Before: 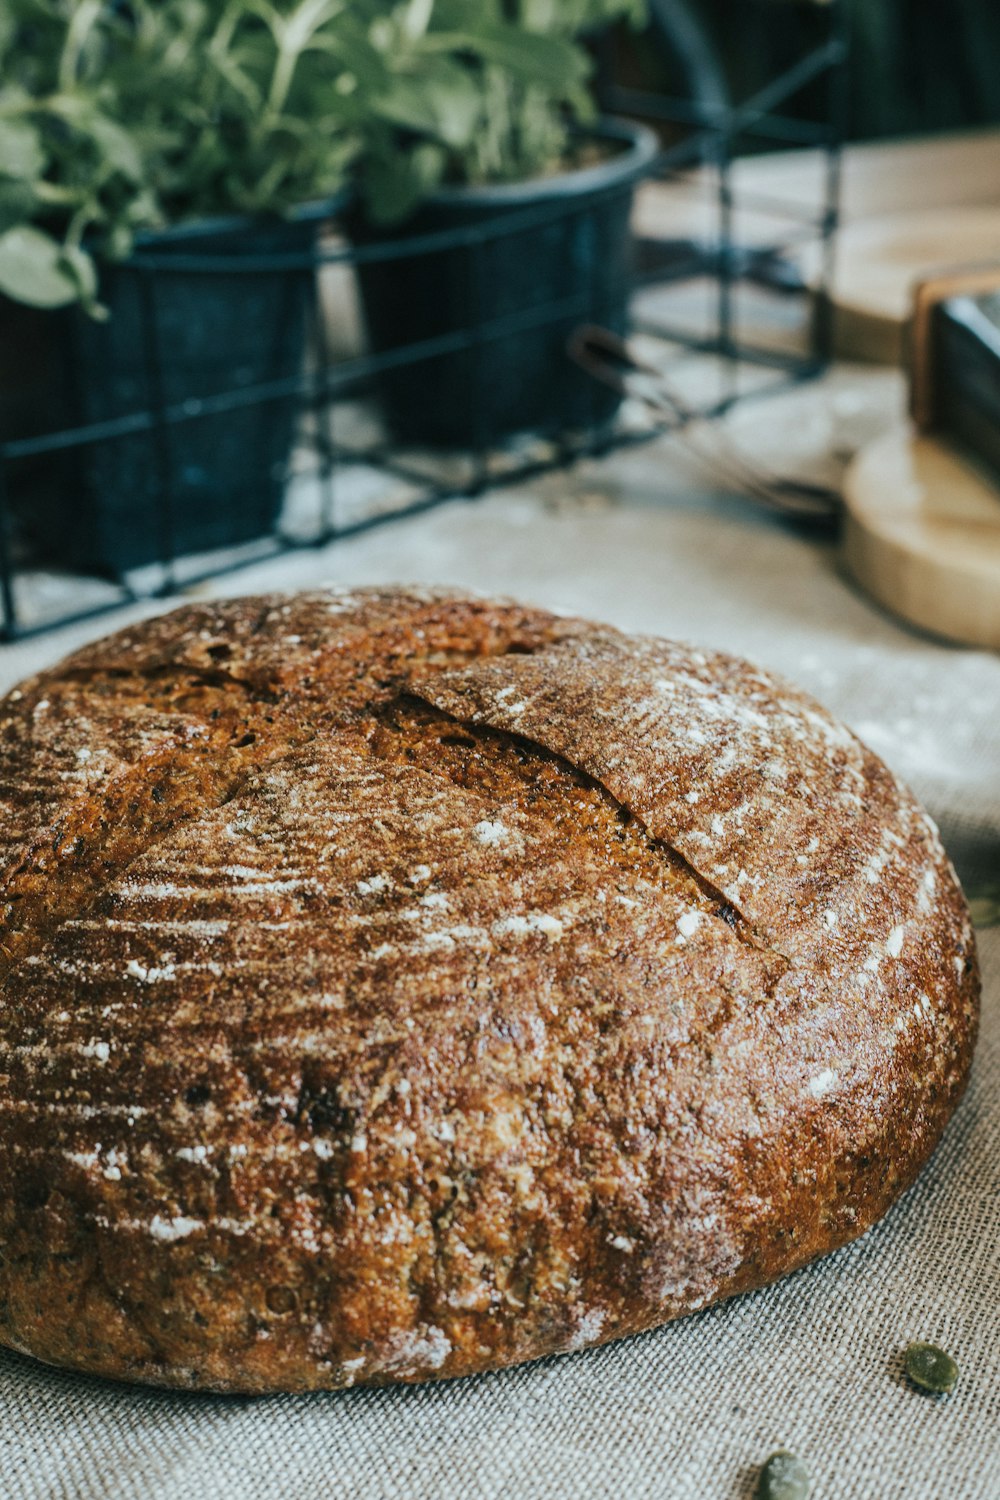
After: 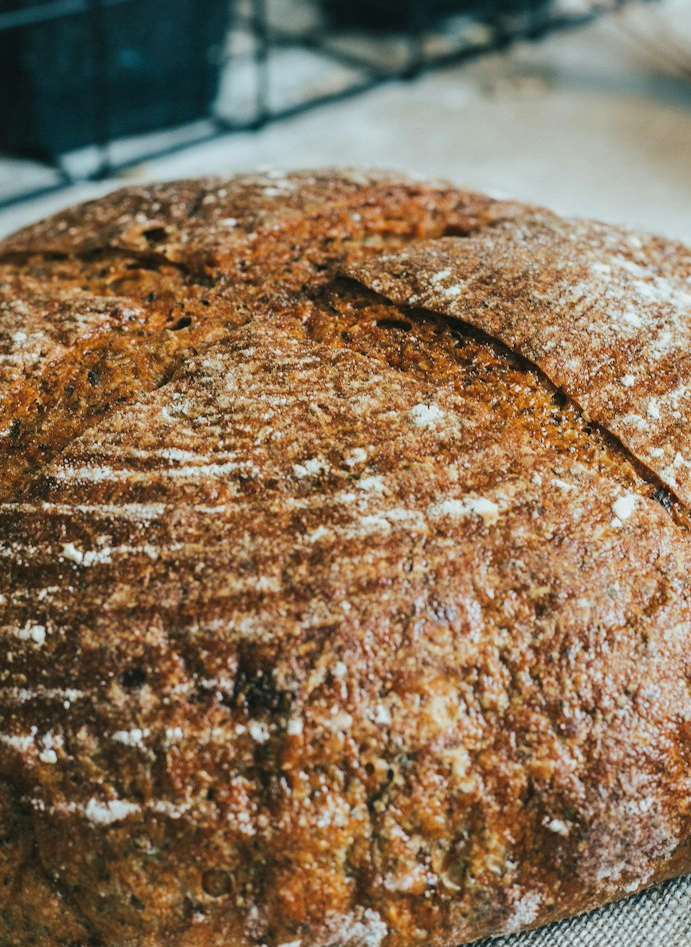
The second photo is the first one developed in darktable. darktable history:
crop: left 6.49%, top 27.823%, right 24.331%, bottom 9.003%
tone equalizer: edges refinement/feathering 500, mask exposure compensation -1.57 EV, preserve details no
contrast brightness saturation: contrast 0.028, brightness 0.057, saturation 0.129
